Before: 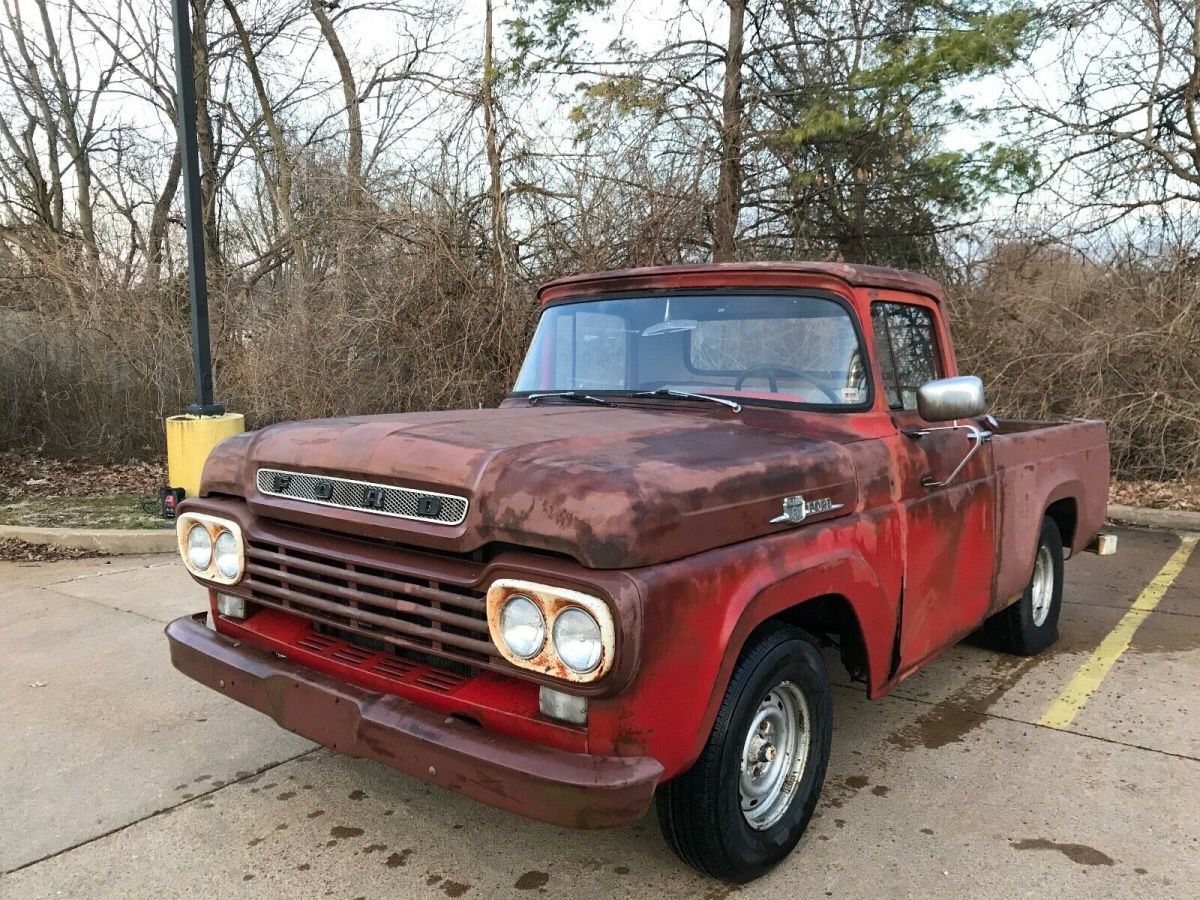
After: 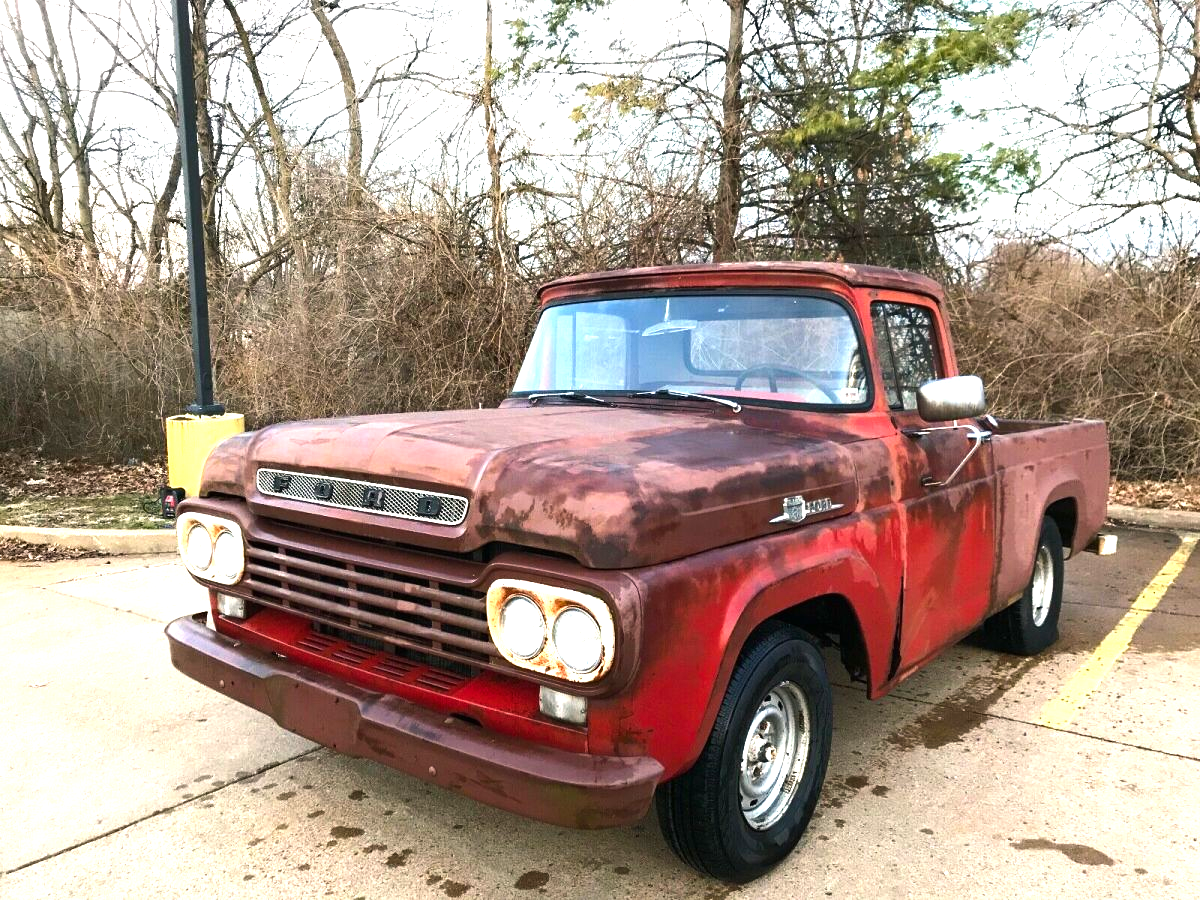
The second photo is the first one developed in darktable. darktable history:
tone equalizer: -8 EV -0.001 EV, -7 EV 0.002 EV, -6 EV -0.003 EV, -5 EV -0.008 EV, -4 EV -0.058 EV, -3 EV -0.221 EV, -2 EV -0.246 EV, -1 EV 0.098 EV, +0 EV 0.309 EV
color balance rgb: highlights gain › chroma 1.061%, highlights gain › hue 52.88°, perceptual saturation grading › global saturation -2.441%, perceptual saturation grading › highlights -7.115%, perceptual saturation grading › mid-tones 7.974%, perceptual saturation grading › shadows 3.585%, global vibrance 35.281%, contrast 10.245%
exposure: black level correction 0, exposure 0.691 EV, compensate highlight preservation false
